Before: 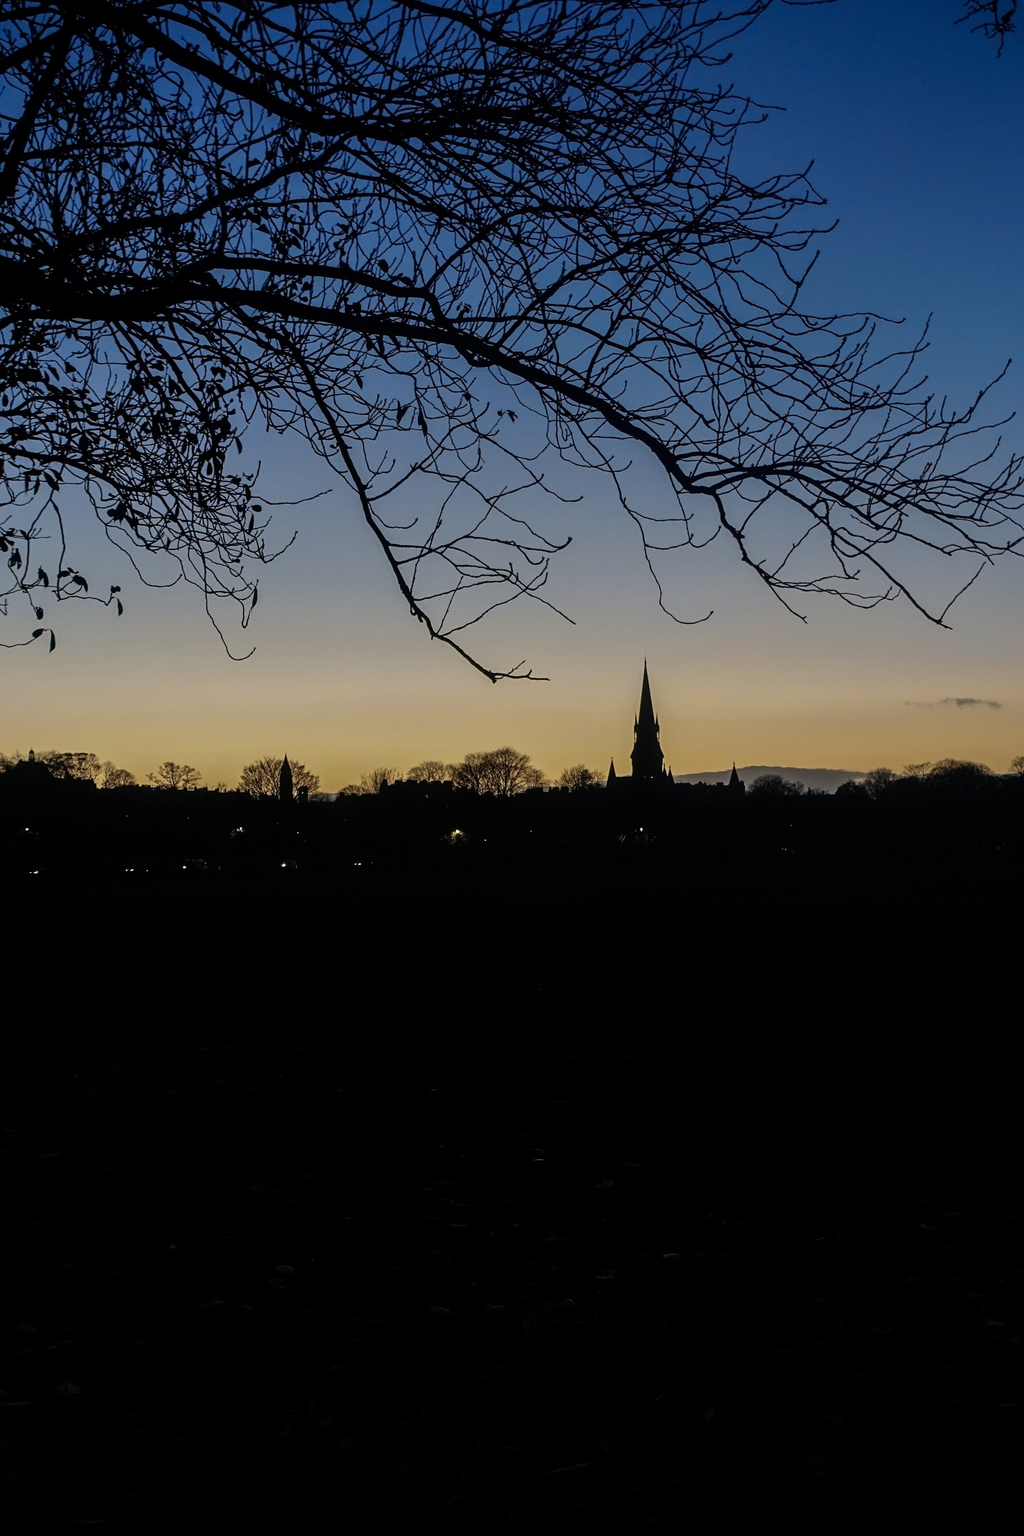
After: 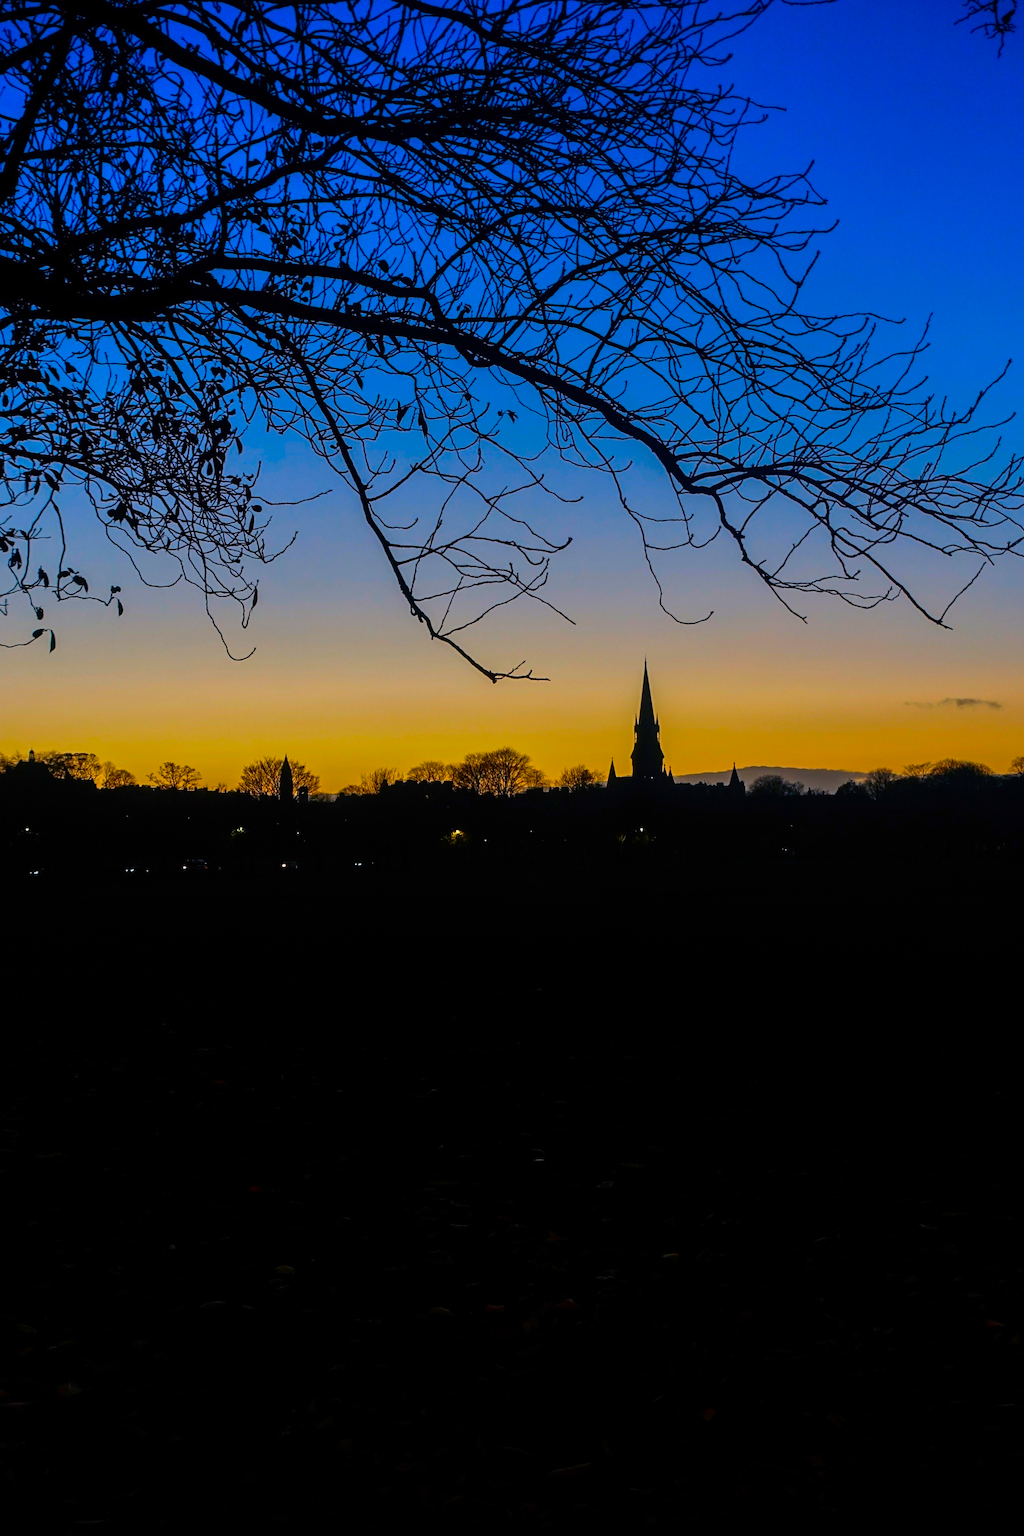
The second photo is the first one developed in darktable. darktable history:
color correction: highlights a* 1.63, highlights b* -1.73, saturation 2.51
